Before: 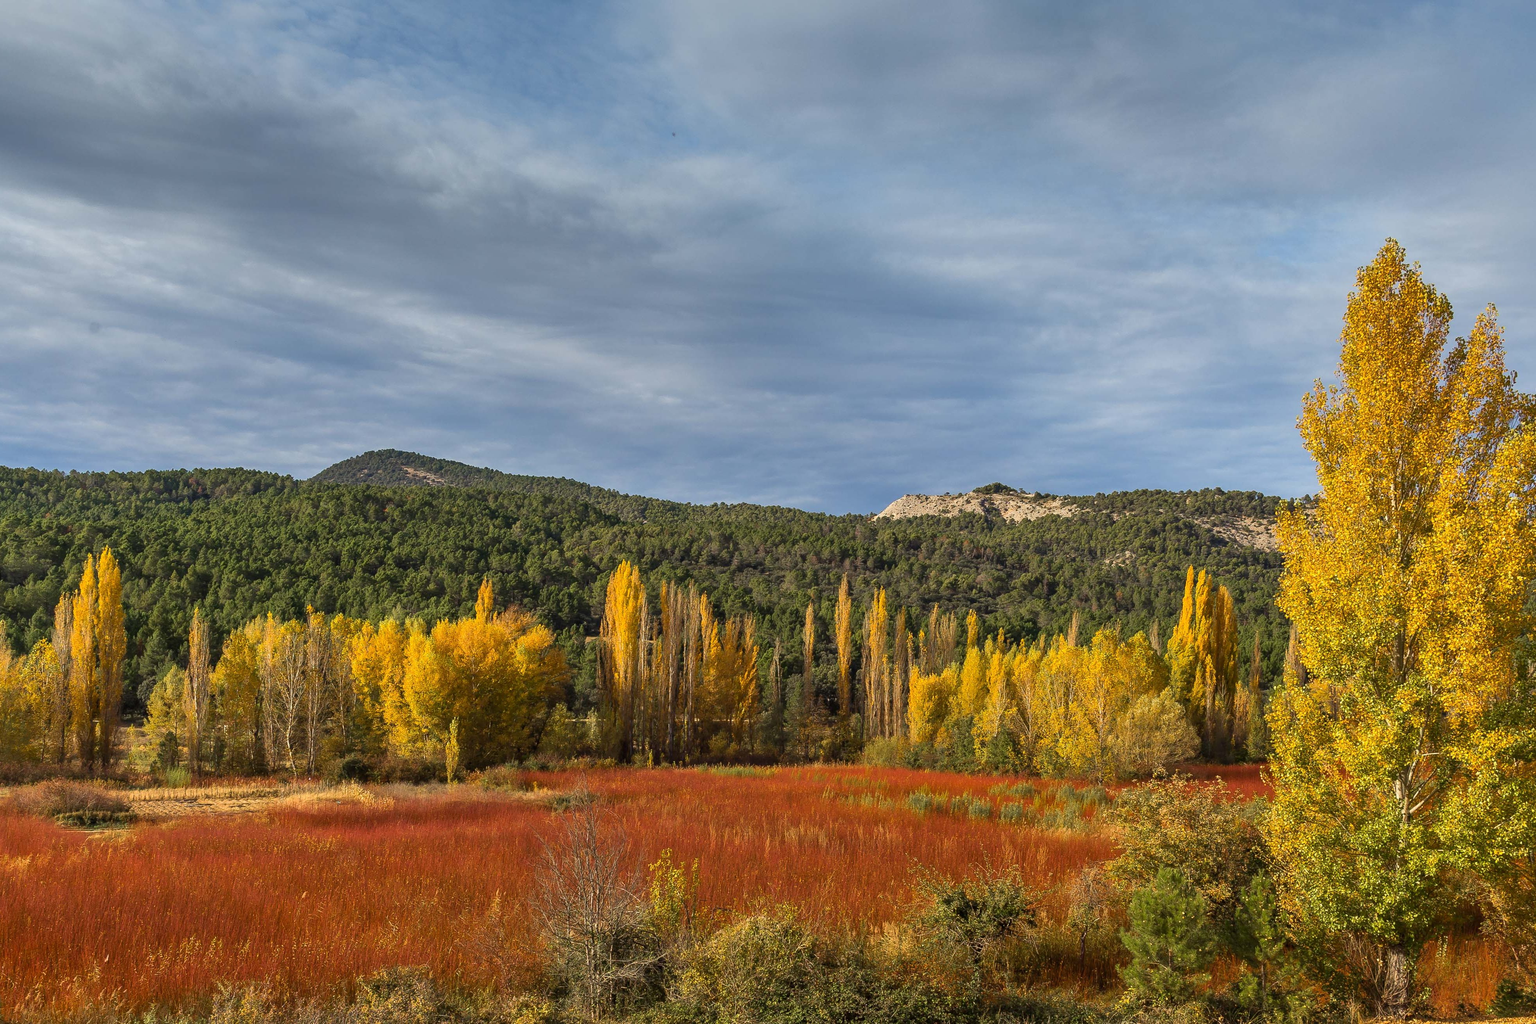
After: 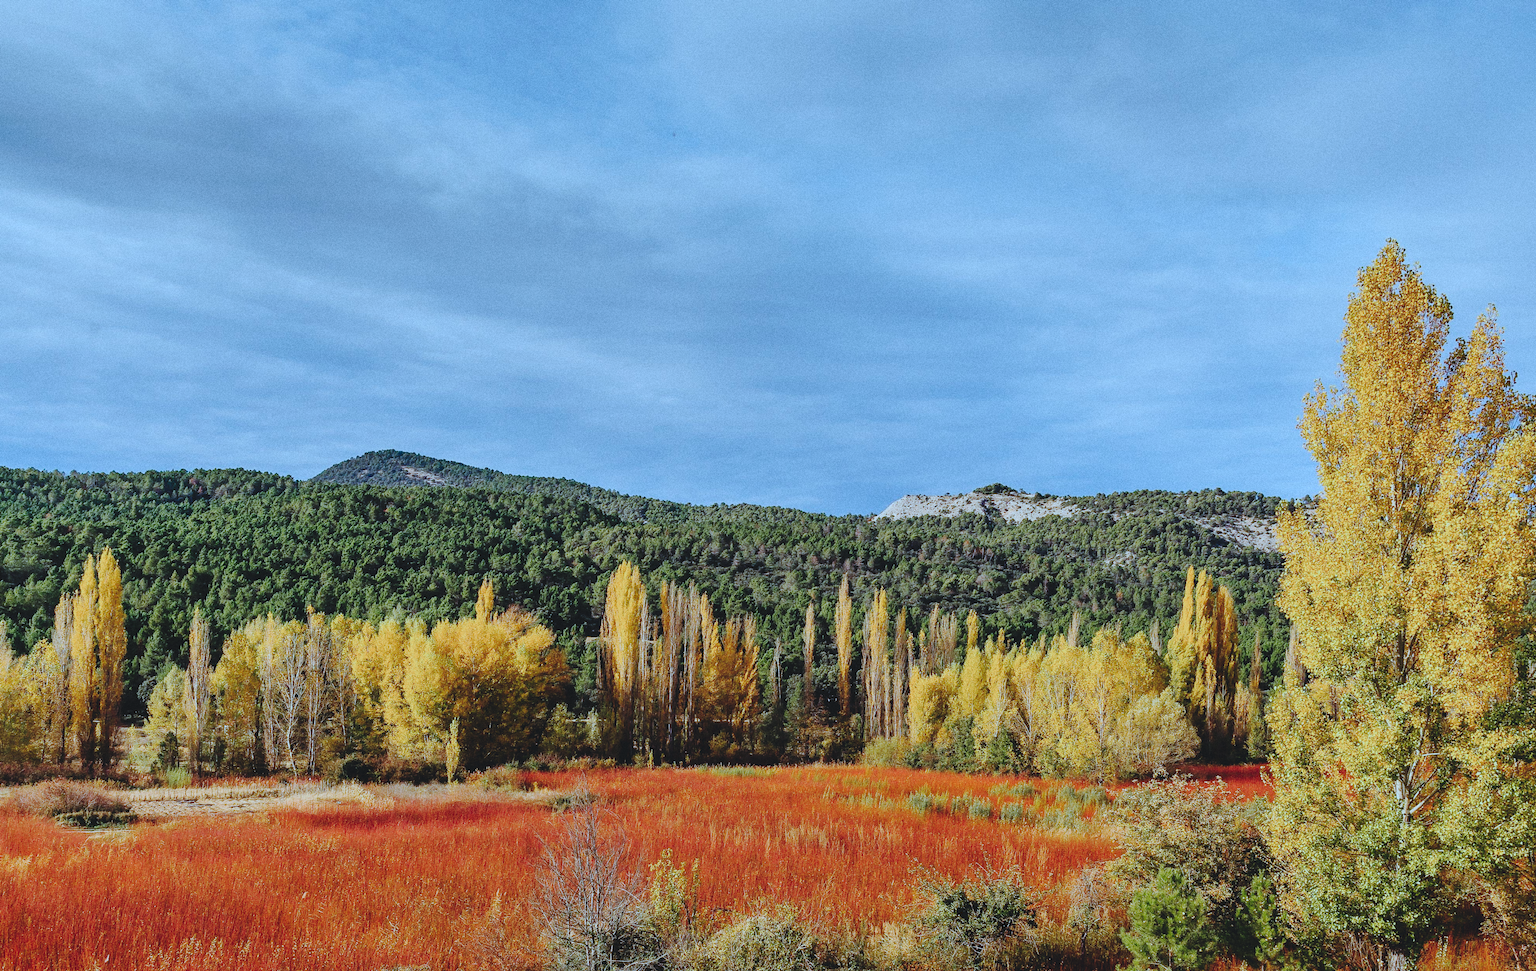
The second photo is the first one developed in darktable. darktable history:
crop and rotate: top 0%, bottom 5.097%
tone curve: curves: ch0 [(0, 0) (0.003, 0.089) (0.011, 0.089) (0.025, 0.088) (0.044, 0.089) (0.069, 0.094) (0.1, 0.108) (0.136, 0.119) (0.177, 0.147) (0.224, 0.204) (0.277, 0.28) (0.335, 0.389) (0.399, 0.486) (0.468, 0.588) (0.543, 0.647) (0.623, 0.705) (0.709, 0.759) (0.801, 0.815) (0.898, 0.873) (1, 1)], preserve colors none
color calibration: illuminant as shot in camera, x 0.366, y 0.378, temperature 4425.7 K, saturation algorithm version 1 (2020)
grain: coarseness 0.09 ISO, strength 40%
color correction: highlights a* -9.35, highlights b* -23.15
filmic rgb: black relative exposure -11.35 EV, white relative exposure 3.22 EV, hardness 6.76, color science v6 (2022)
